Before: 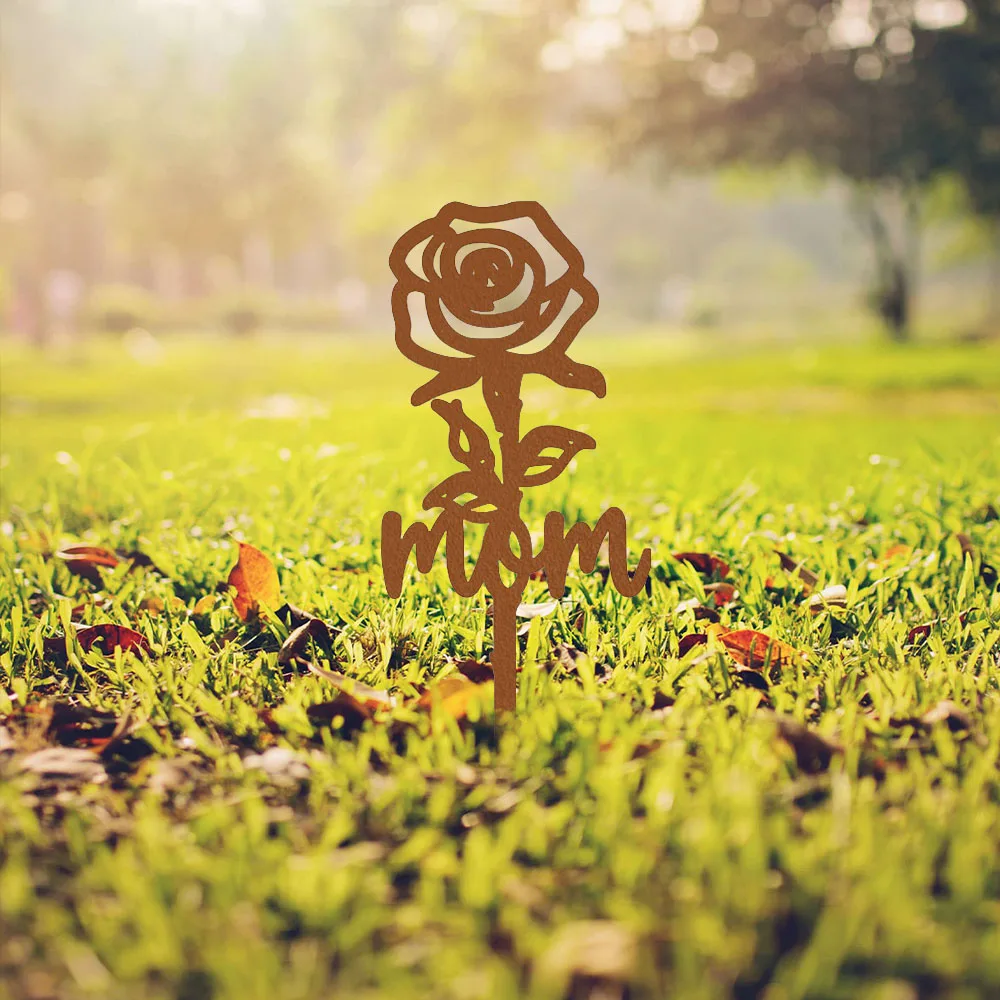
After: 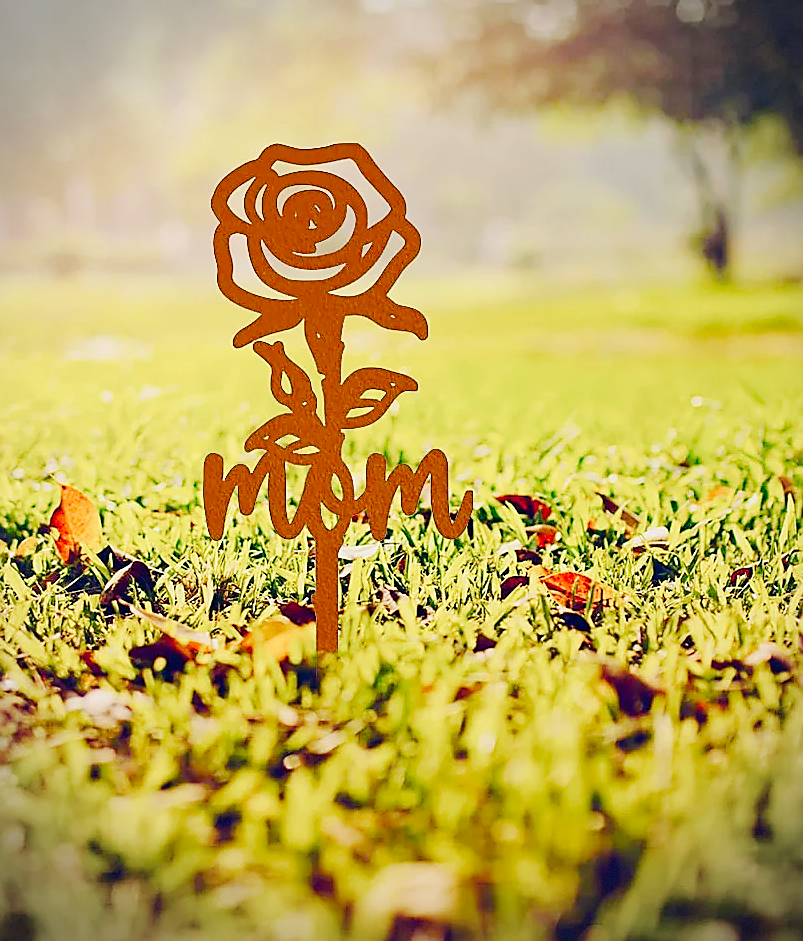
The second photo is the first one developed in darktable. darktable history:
vignetting: dithering 8-bit output, unbound false
crop and rotate: left 17.853%, top 5.857%, right 1.828%
color balance rgb: shadows lift › luminance -21.314%, shadows lift › chroma 8.671%, shadows lift › hue 284.7°, global offset › luminance -0.379%, linear chroma grading › global chroma 24.593%, perceptual saturation grading › global saturation 20%, perceptual saturation grading › highlights -49.667%, perceptual saturation grading › shadows 25.754%, contrast -10.075%
sharpen: radius 1.428, amount 1.241, threshold 0.812
tone curve: curves: ch0 [(0, 0) (0.003, 0.014) (0.011, 0.017) (0.025, 0.023) (0.044, 0.035) (0.069, 0.04) (0.1, 0.062) (0.136, 0.099) (0.177, 0.152) (0.224, 0.214) (0.277, 0.291) (0.335, 0.383) (0.399, 0.487) (0.468, 0.581) (0.543, 0.662) (0.623, 0.738) (0.709, 0.802) (0.801, 0.871) (0.898, 0.936) (1, 1)], preserve colors none
